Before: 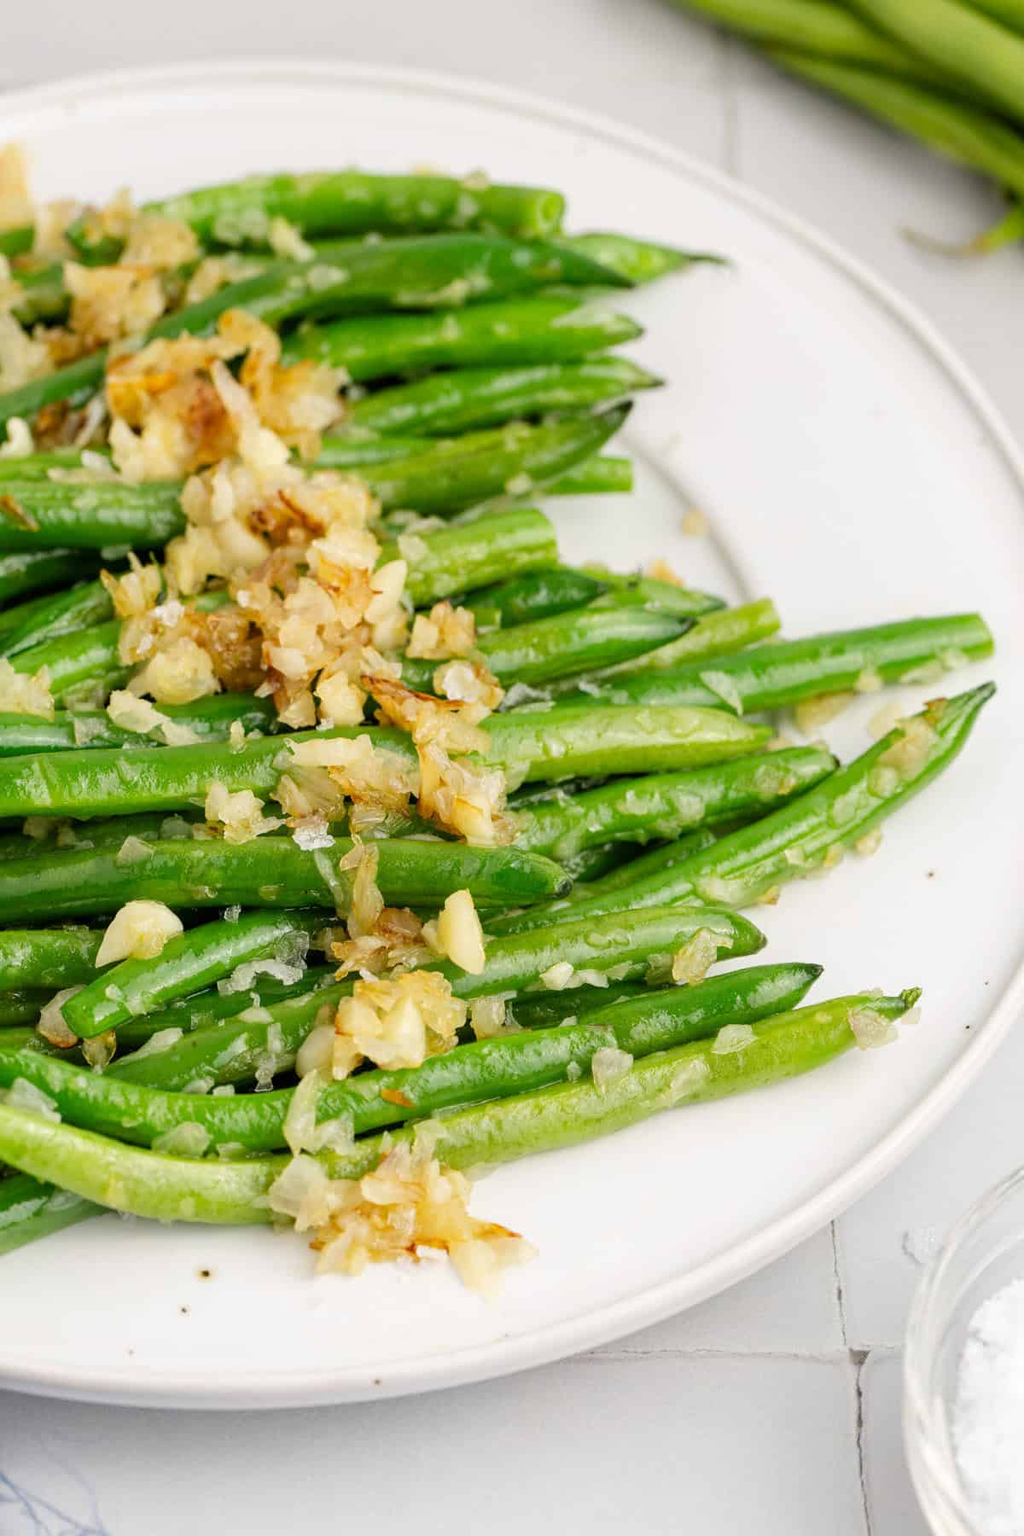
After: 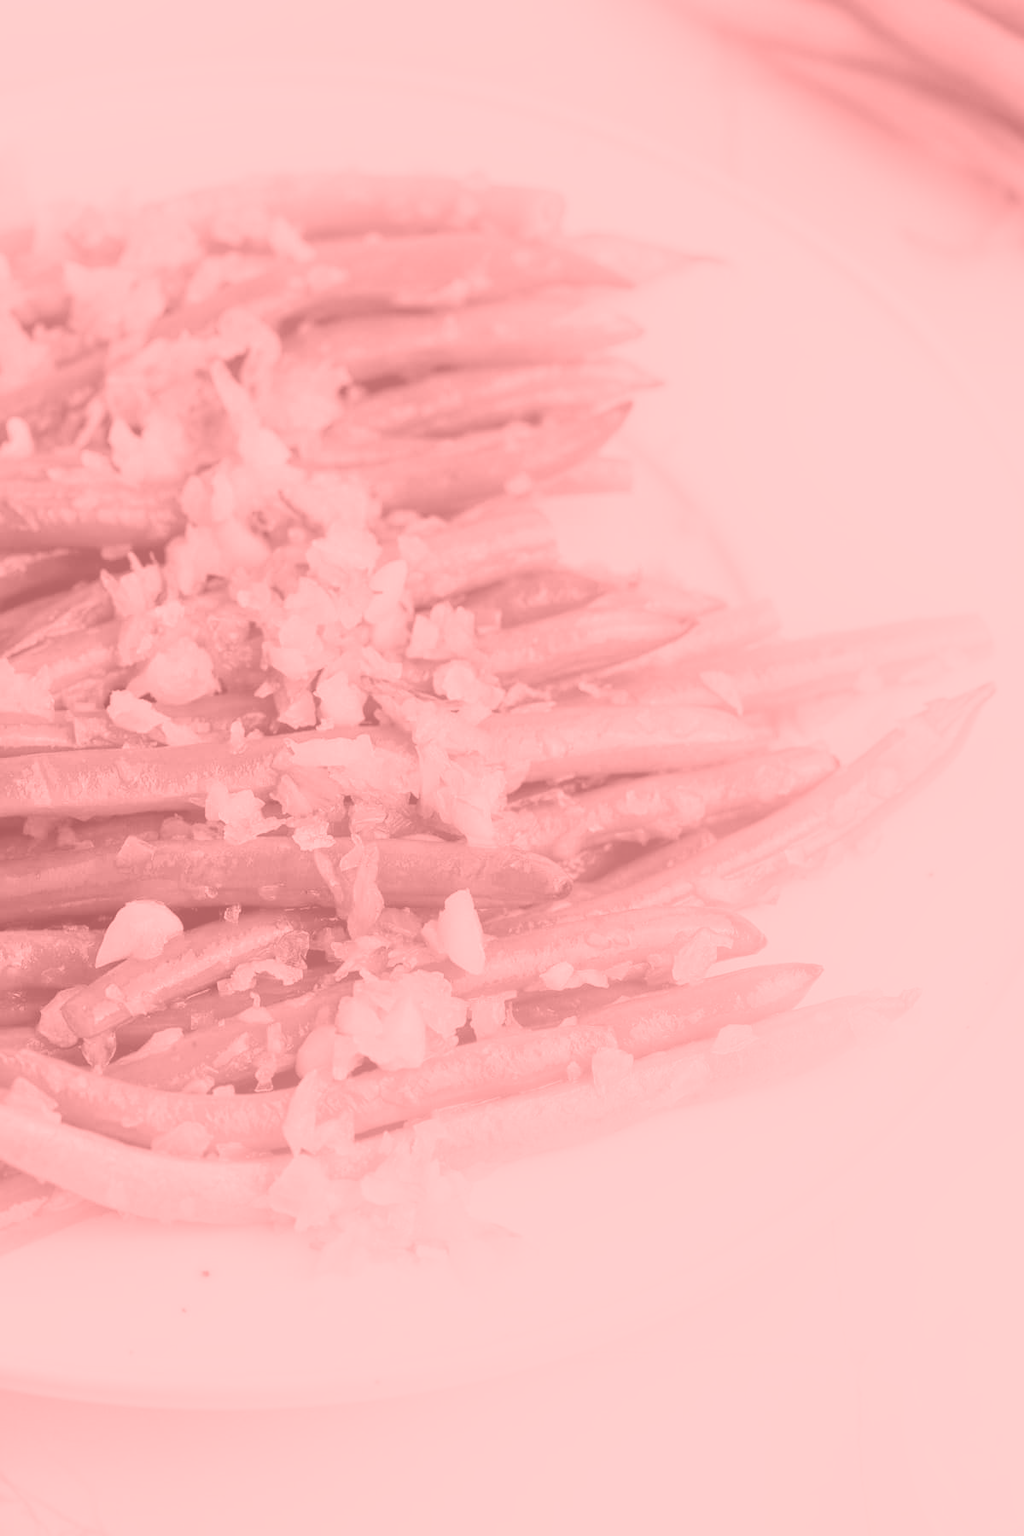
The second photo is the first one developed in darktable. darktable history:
white balance: red 0.974, blue 1.044
color balance rgb: global vibrance -1%, saturation formula JzAzBz (2021)
colorize: saturation 51%, source mix 50.67%, lightness 50.67%
bloom: size 40%
